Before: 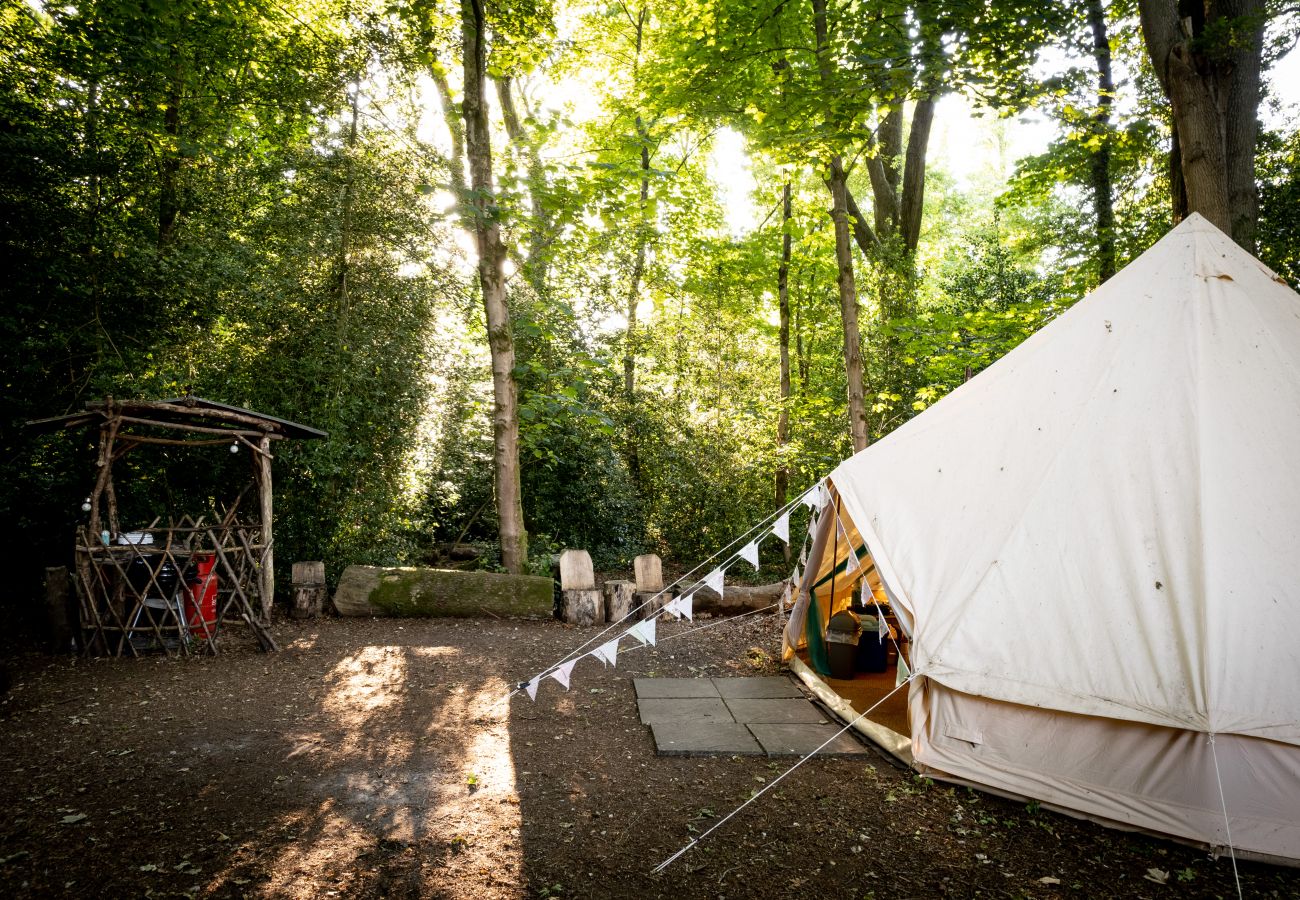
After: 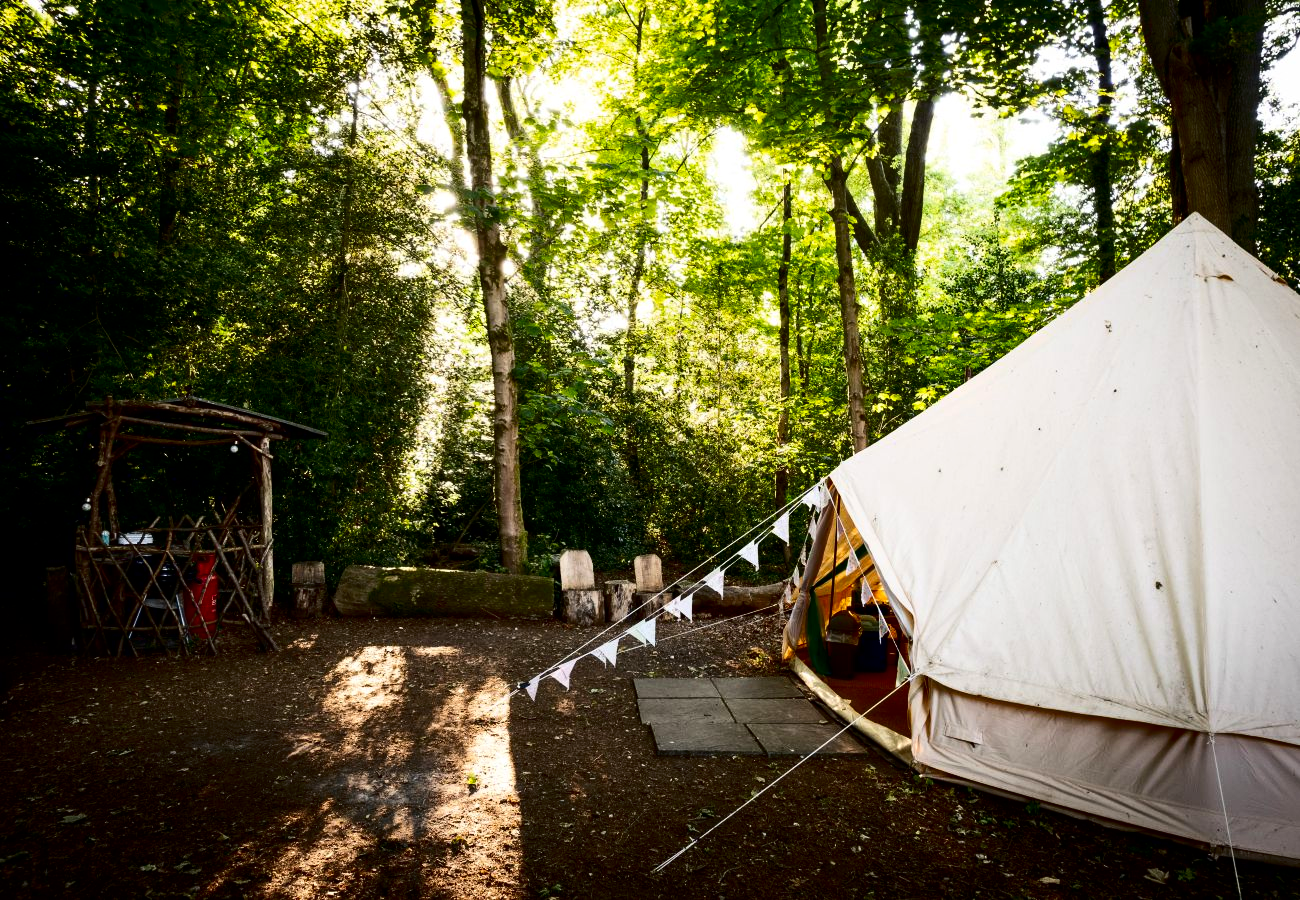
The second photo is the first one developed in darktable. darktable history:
contrast brightness saturation: contrast 0.223, brightness -0.19, saturation 0.235
tone equalizer: edges refinement/feathering 500, mask exposure compensation -1.57 EV, preserve details no
